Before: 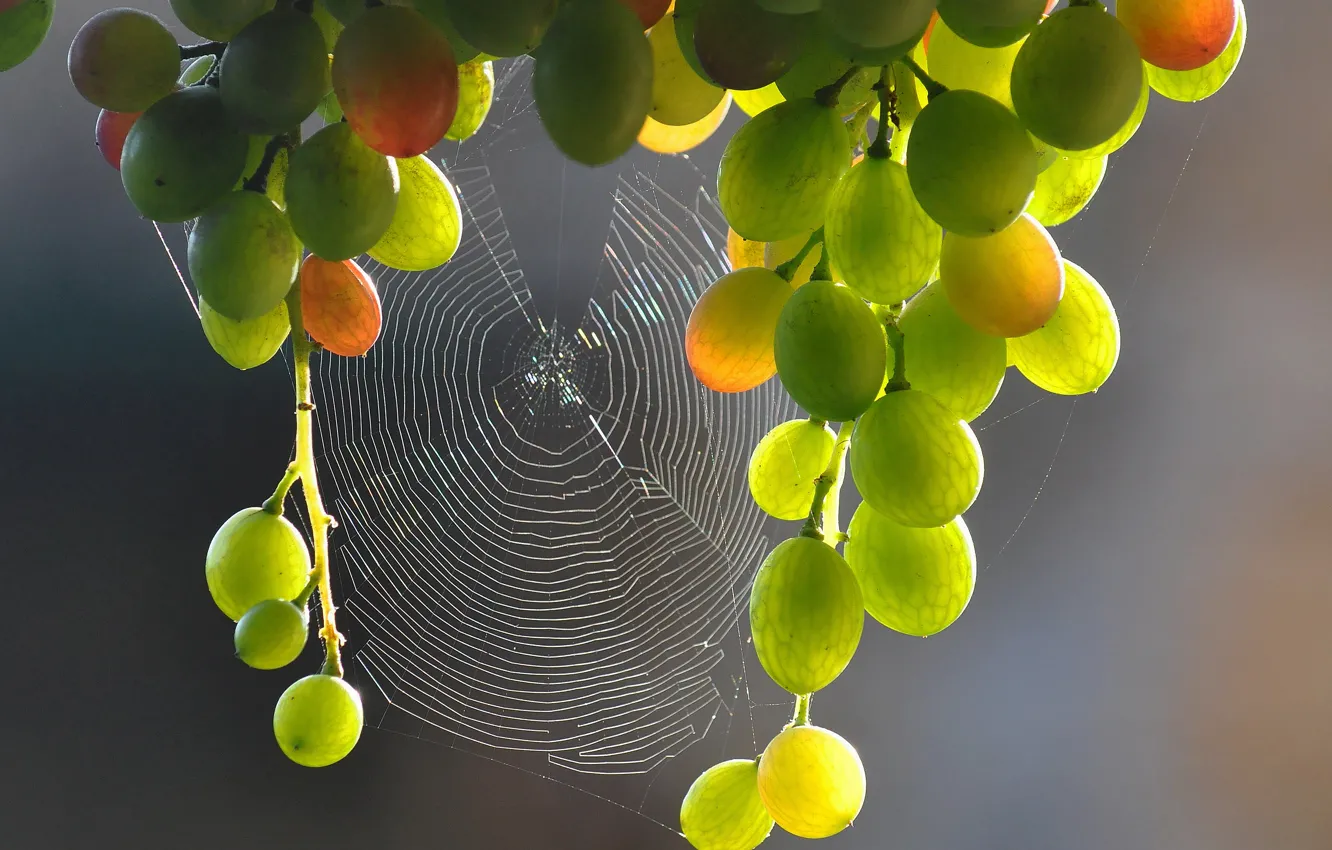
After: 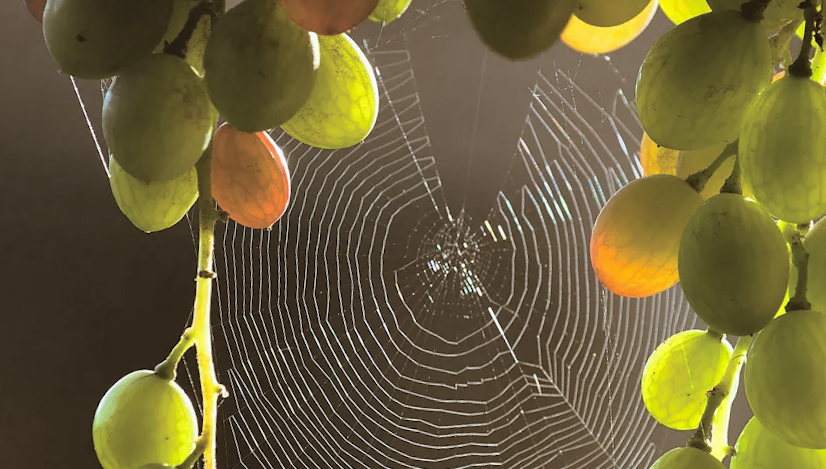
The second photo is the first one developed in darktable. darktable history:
split-toning: shadows › hue 37.98°, highlights › hue 185.58°, balance -55.261
crop and rotate: angle -4.99°, left 2.122%, top 6.945%, right 27.566%, bottom 30.519%
